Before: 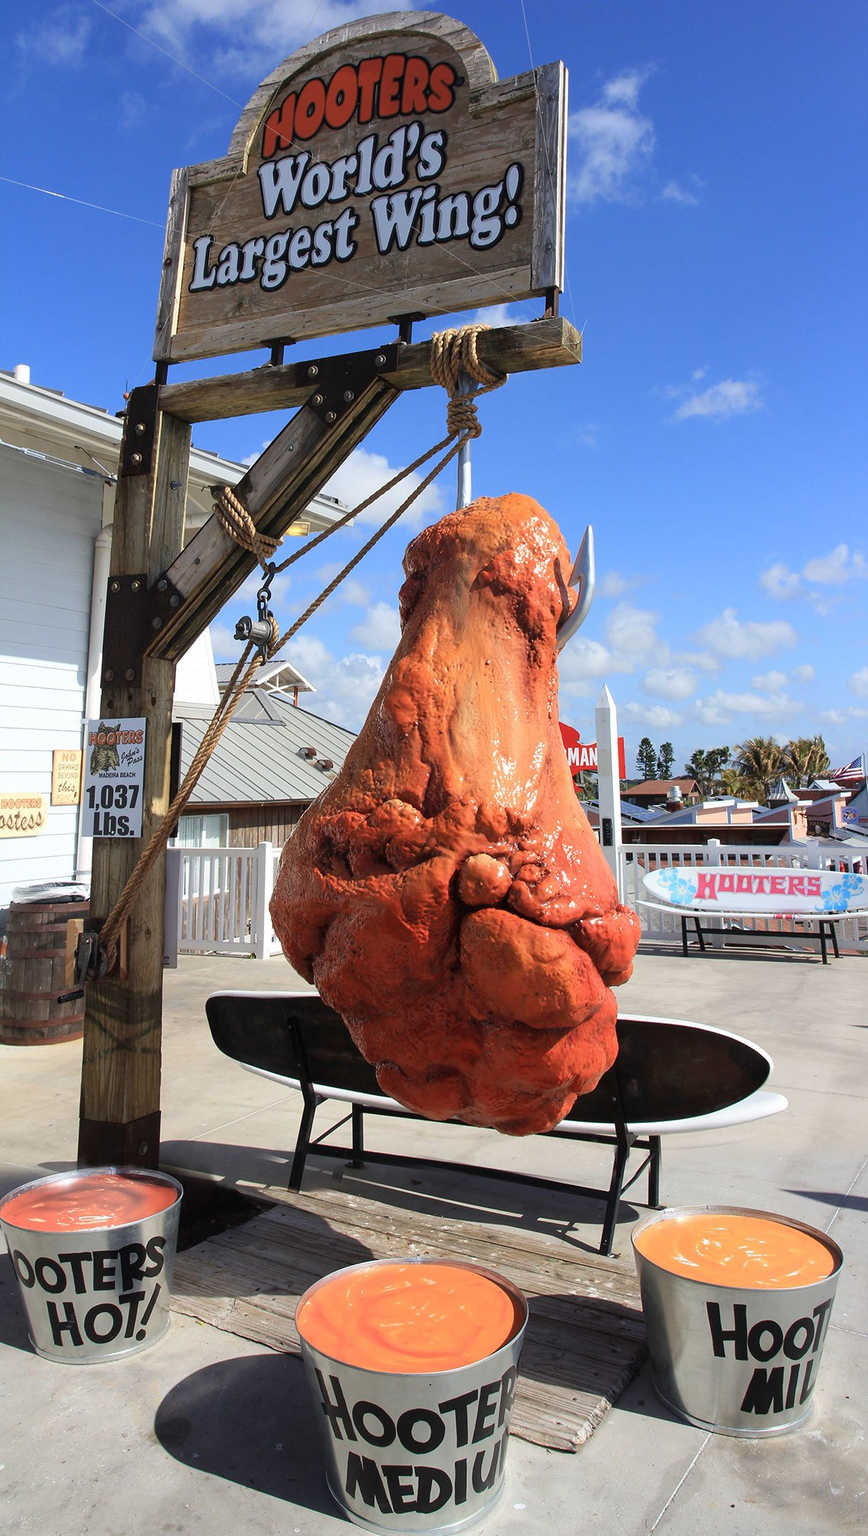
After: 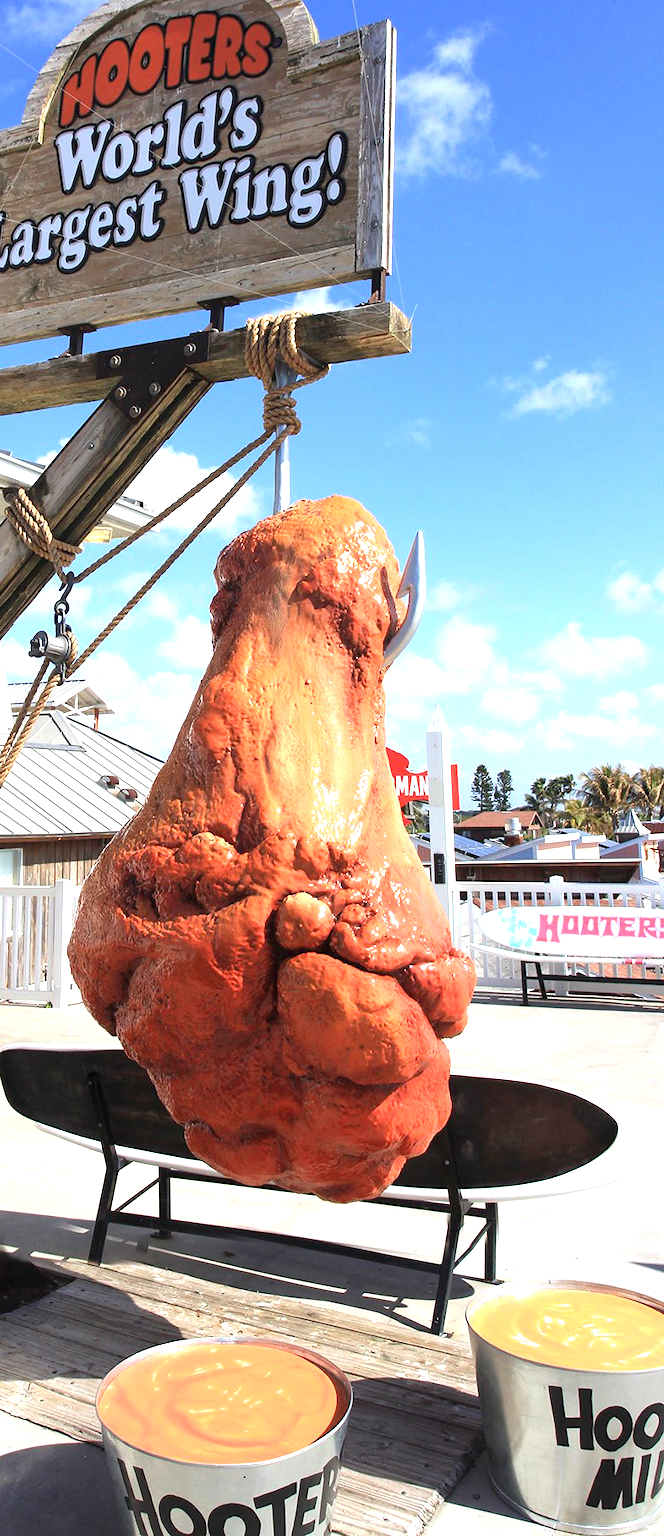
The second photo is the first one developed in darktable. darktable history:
crop and rotate: left 24.034%, top 2.838%, right 6.406%, bottom 6.299%
exposure: exposure 0.999 EV, compensate highlight preservation false
